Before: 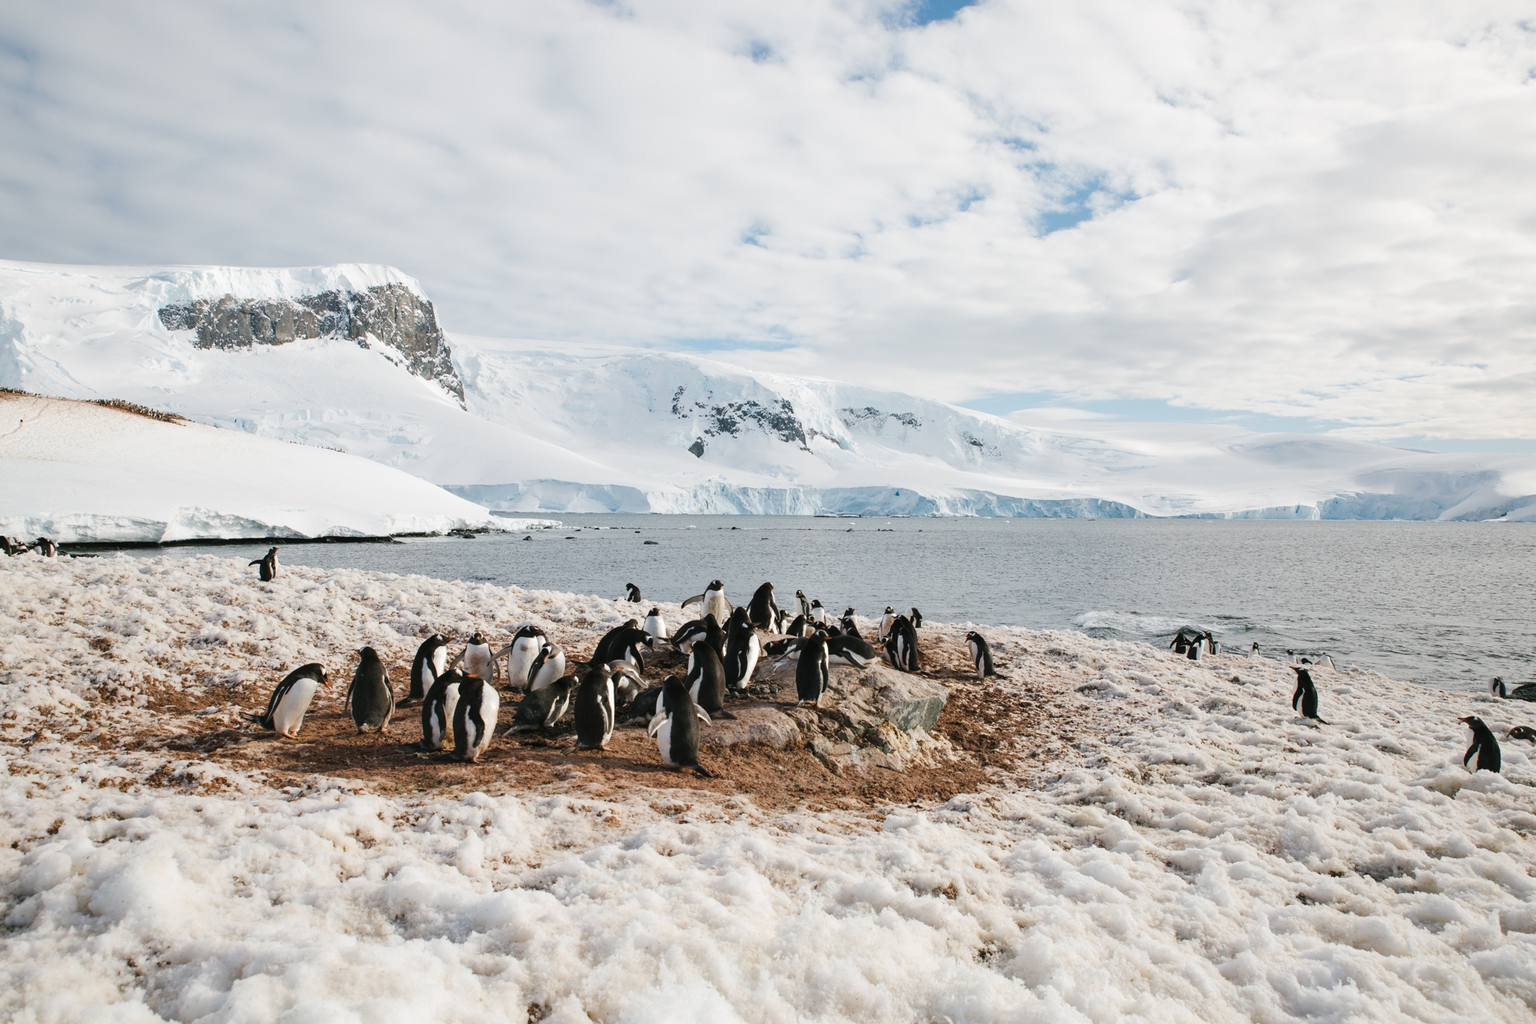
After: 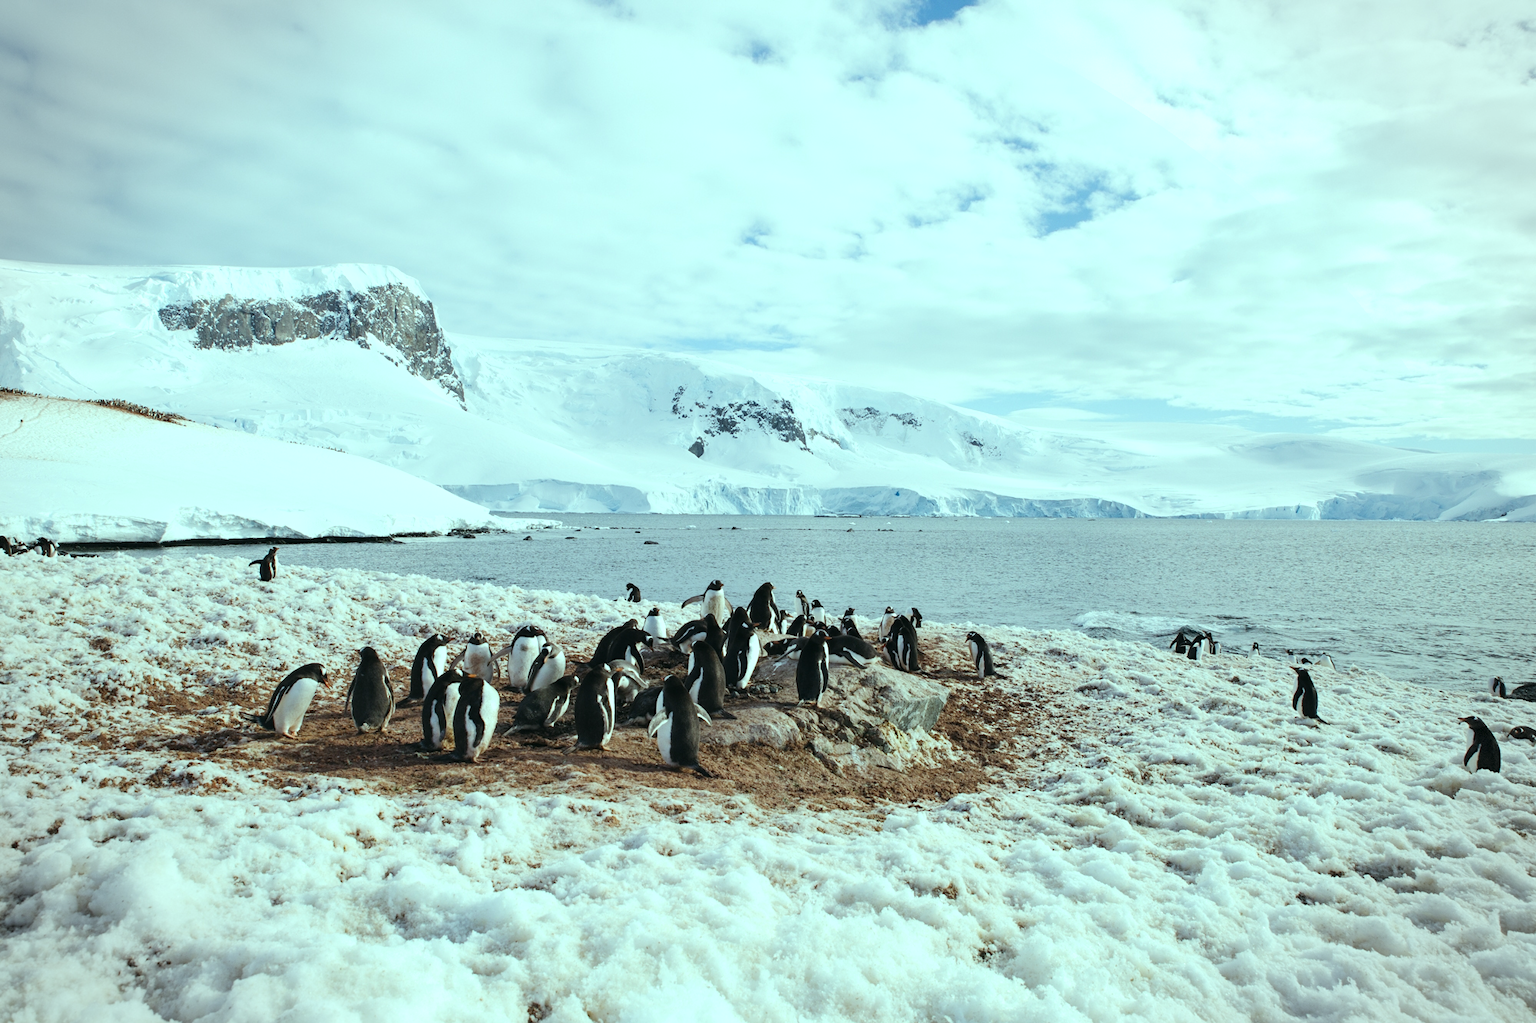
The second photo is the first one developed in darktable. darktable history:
color balance: mode lift, gamma, gain (sRGB), lift [0.997, 0.979, 1.021, 1.011], gamma [1, 1.084, 0.916, 0.998], gain [1, 0.87, 1.13, 1.101], contrast 4.55%, contrast fulcrum 38.24%, output saturation 104.09%
vignetting: fall-off start 91%, fall-off radius 39.39%, brightness -0.182, saturation -0.3, width/height ratio 1.219, shape 1.3, dithering 8-bit output, unbound false
